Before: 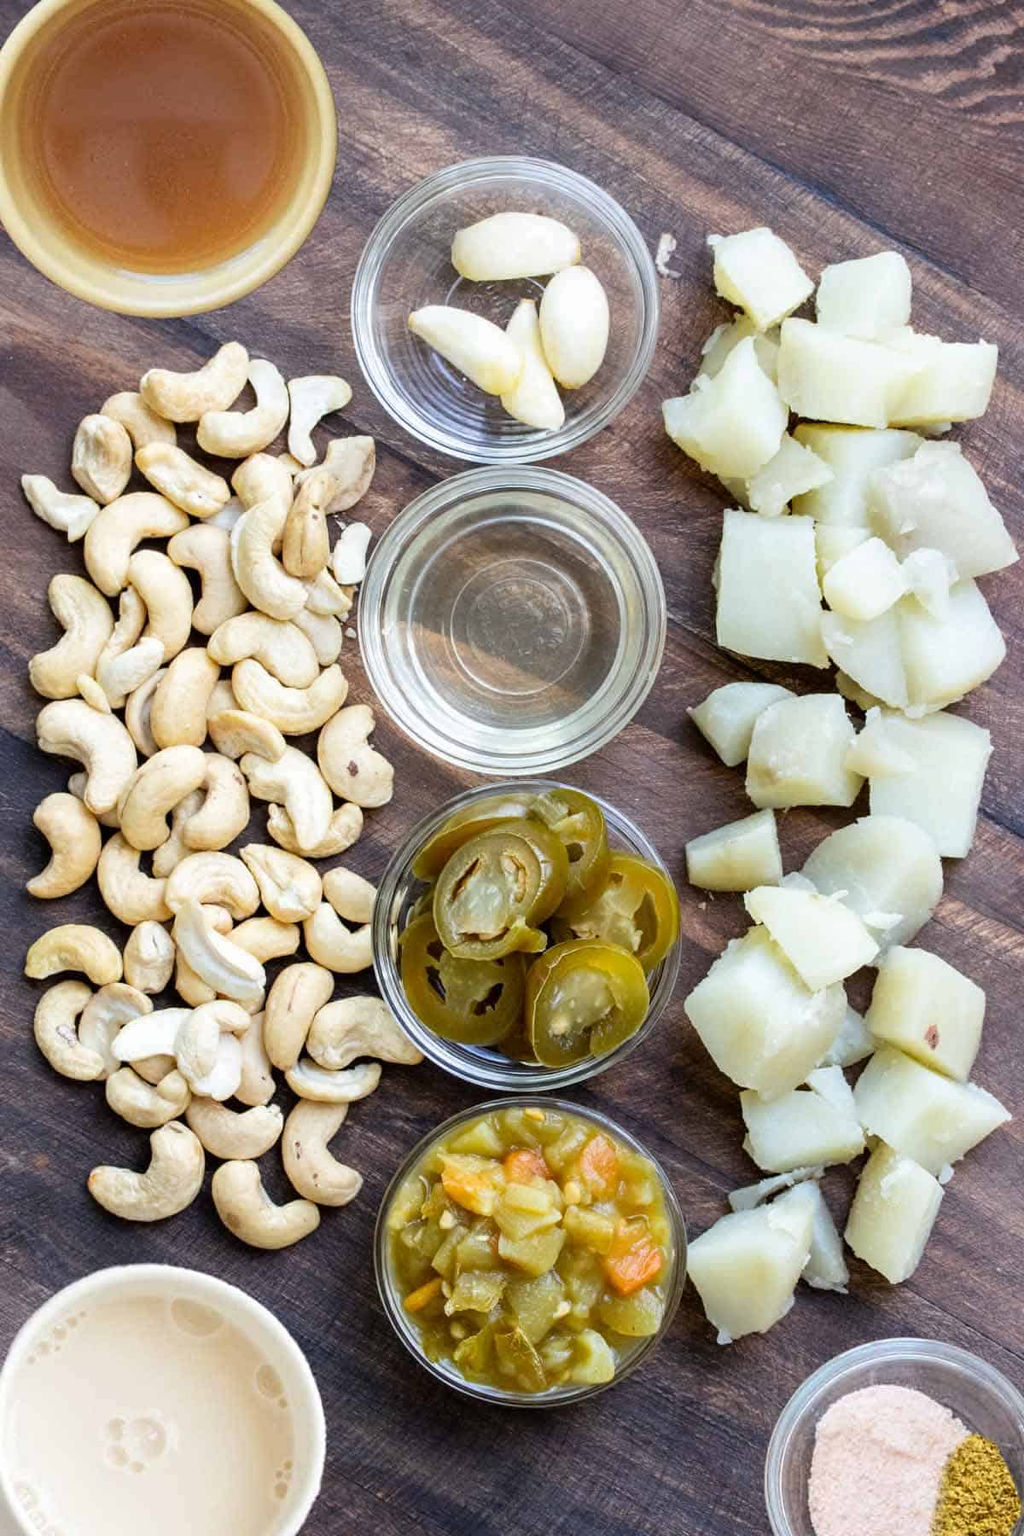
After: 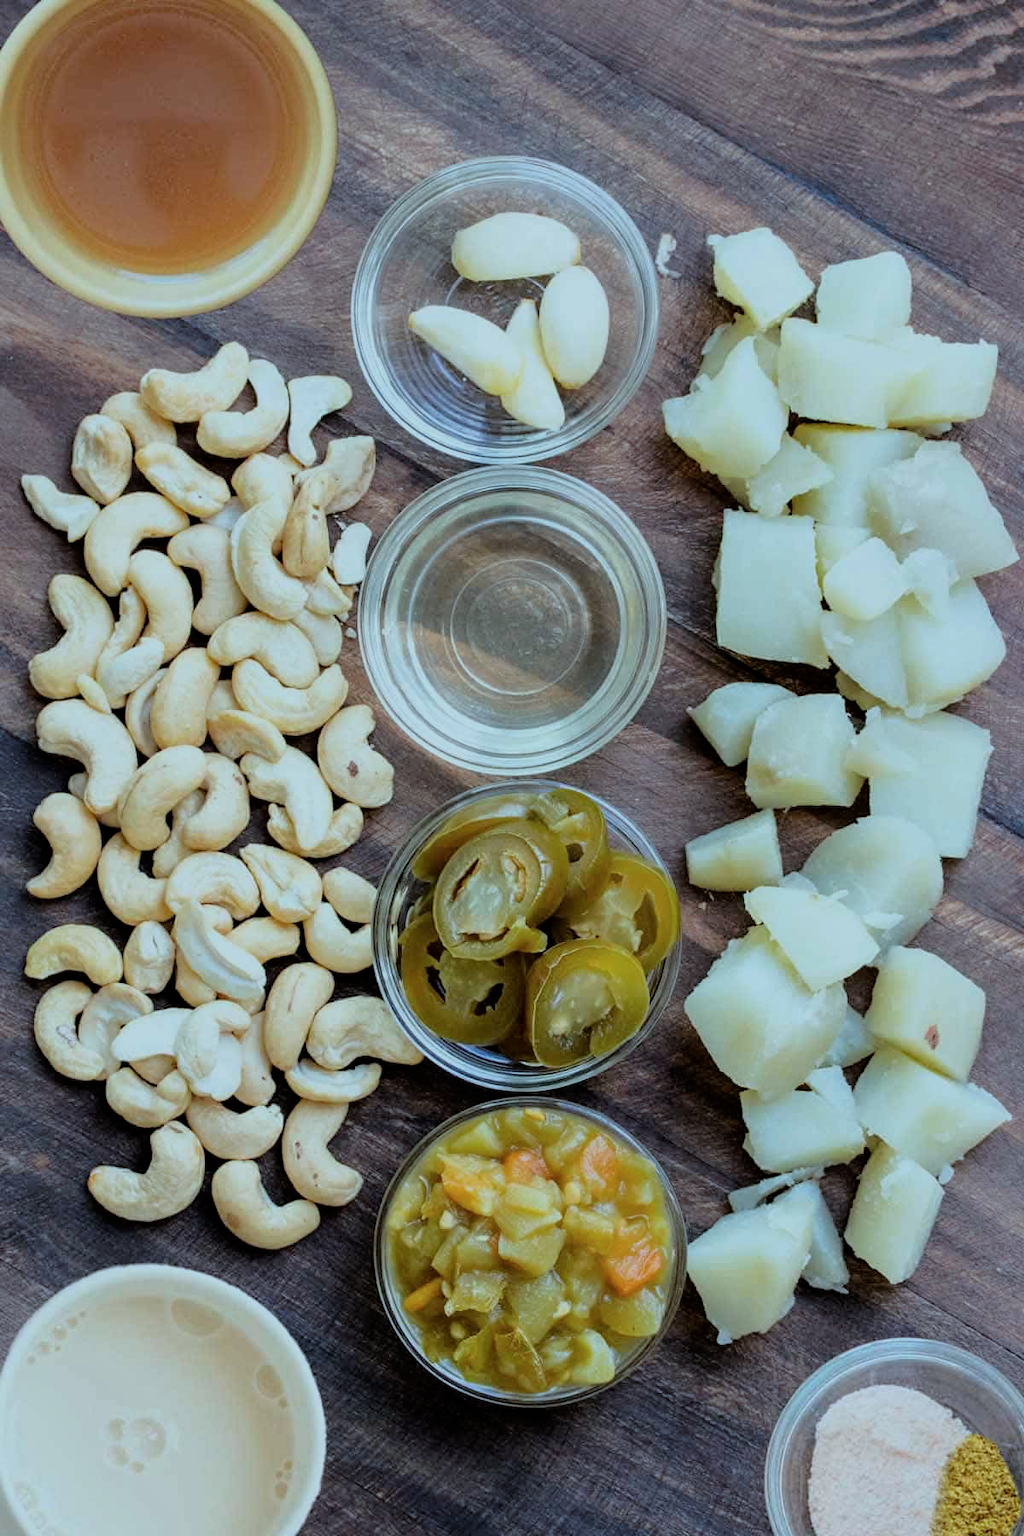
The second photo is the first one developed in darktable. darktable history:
color correction: highlights a* -10.04, highlights b* -10.44
tone equalizer: -8 EV 0 EV, -7 EV 0.003 EV, -6 EV -0.003 EV, -5 EV -0.013 EV, -4 EV -0.063 EV, -3 EV -0.201 EV, -2 EV -0.292 EV, -1 EV 0.097 EV, +0 EV 0.286 EV, edges refinement/feathering 500, mask exposure compensation -1.57 EV, preserve details no
filmic rgb: black relative exposure -7.65 EV, white relative exposure 4.56 EV, hardness 3.61, contrast 1.056, color science v6 (2022)
shadows and highlights: shadows -20.24, white point adjustment -2.08, highlights -35.1
